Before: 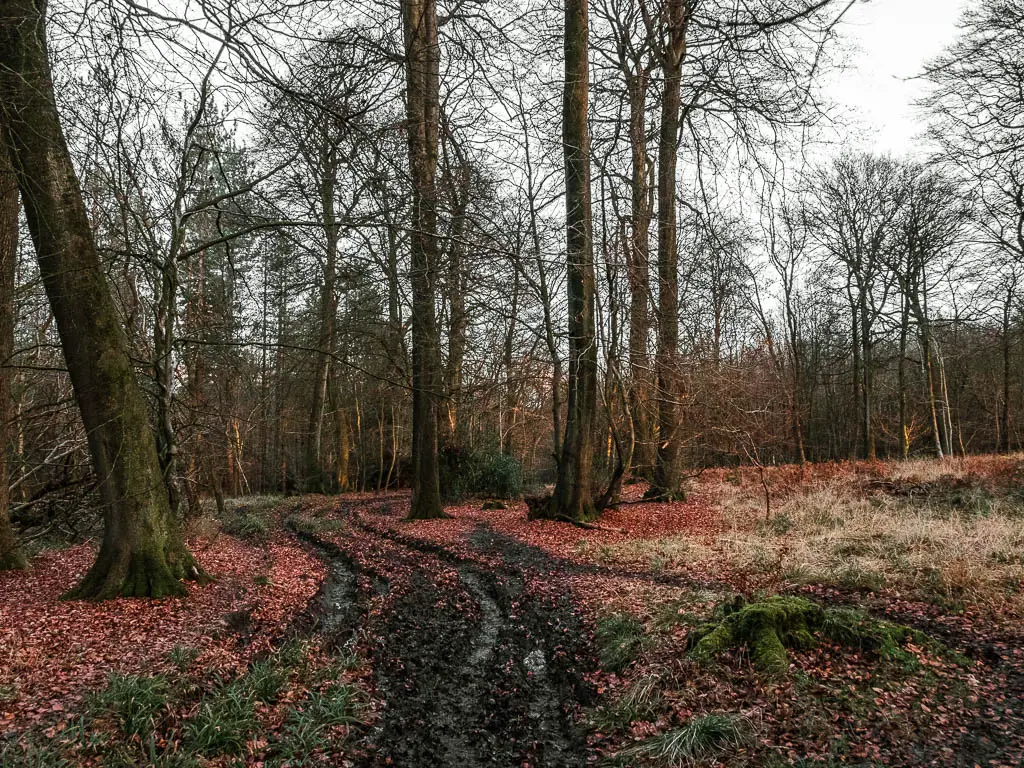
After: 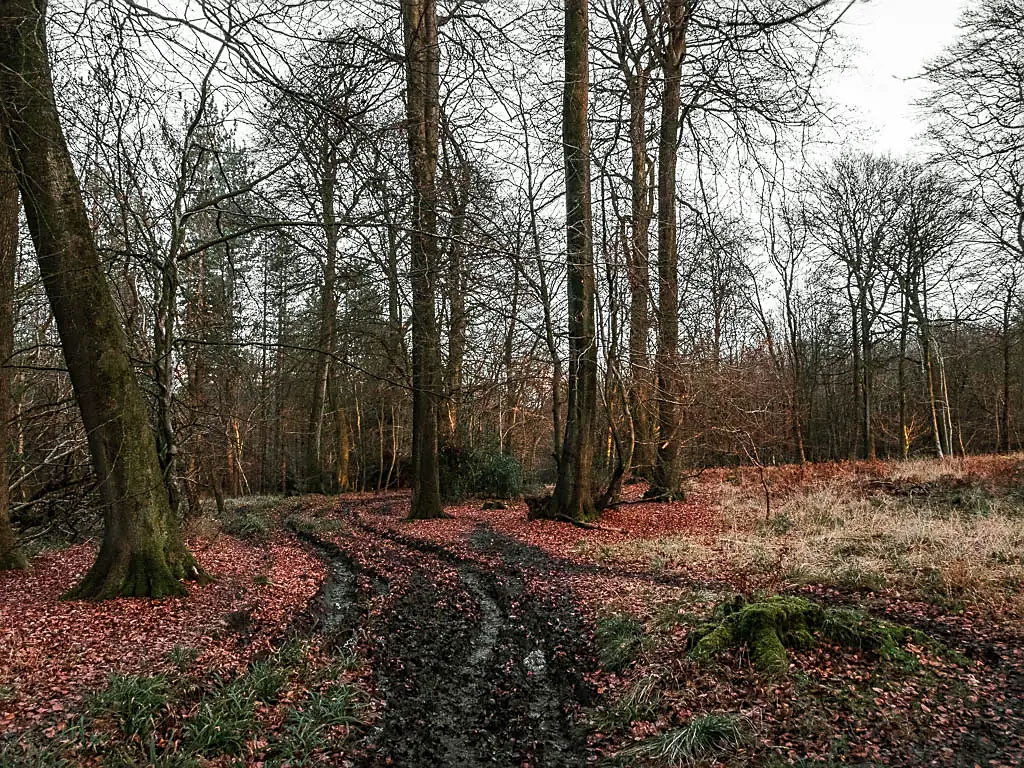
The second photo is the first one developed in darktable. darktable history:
sharpen: radius 1.816, amount 0.409, threshold 1.524
